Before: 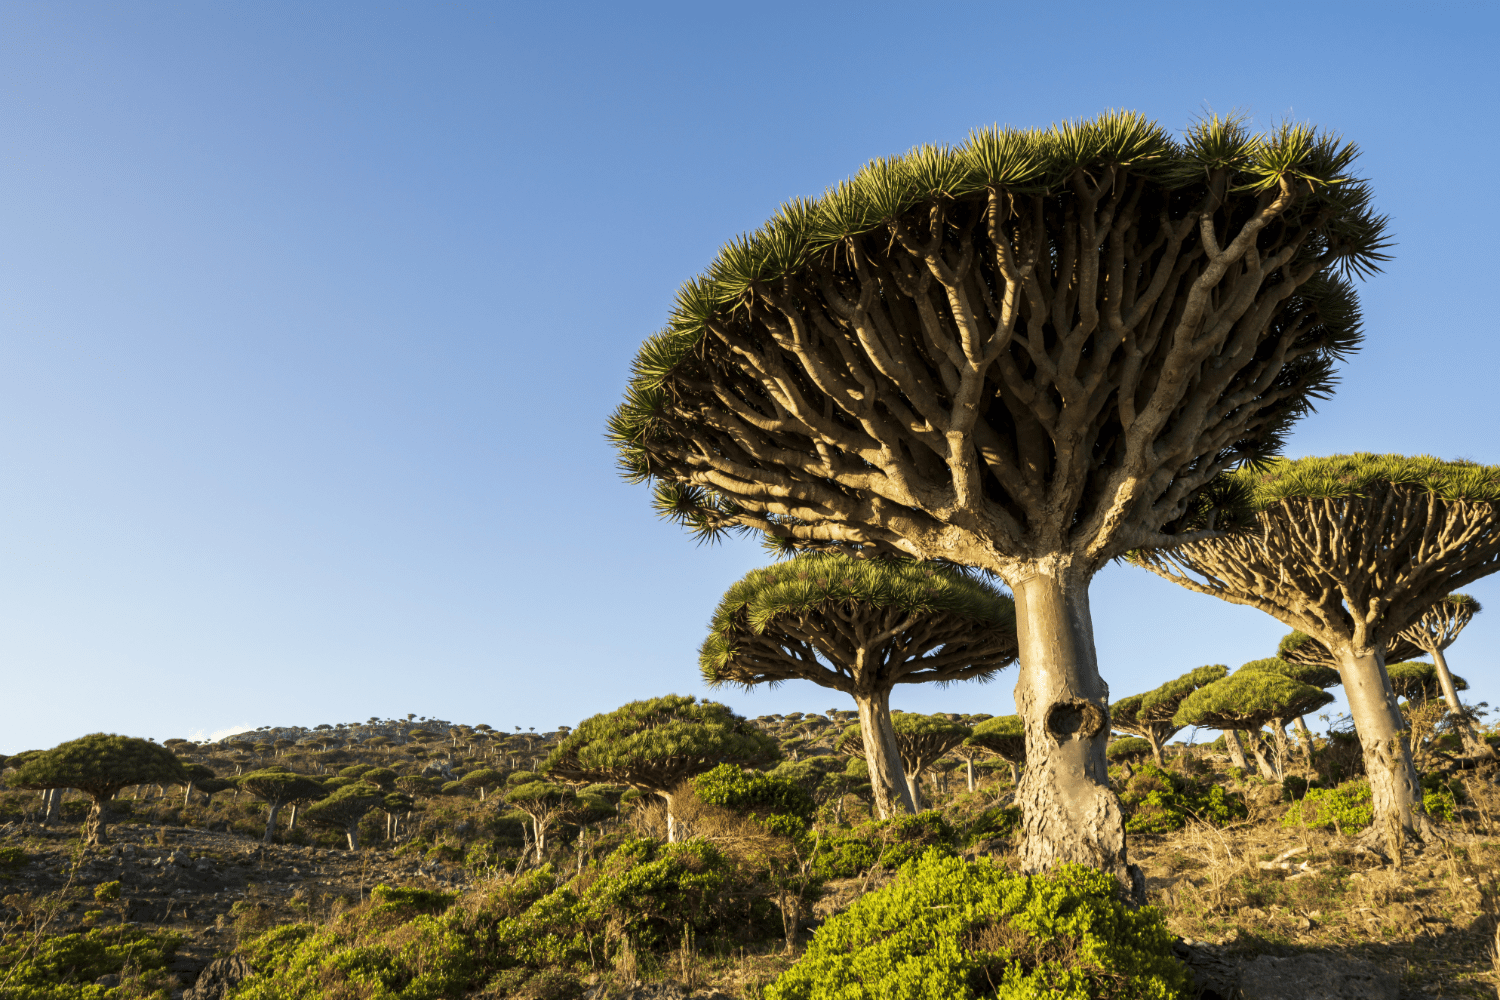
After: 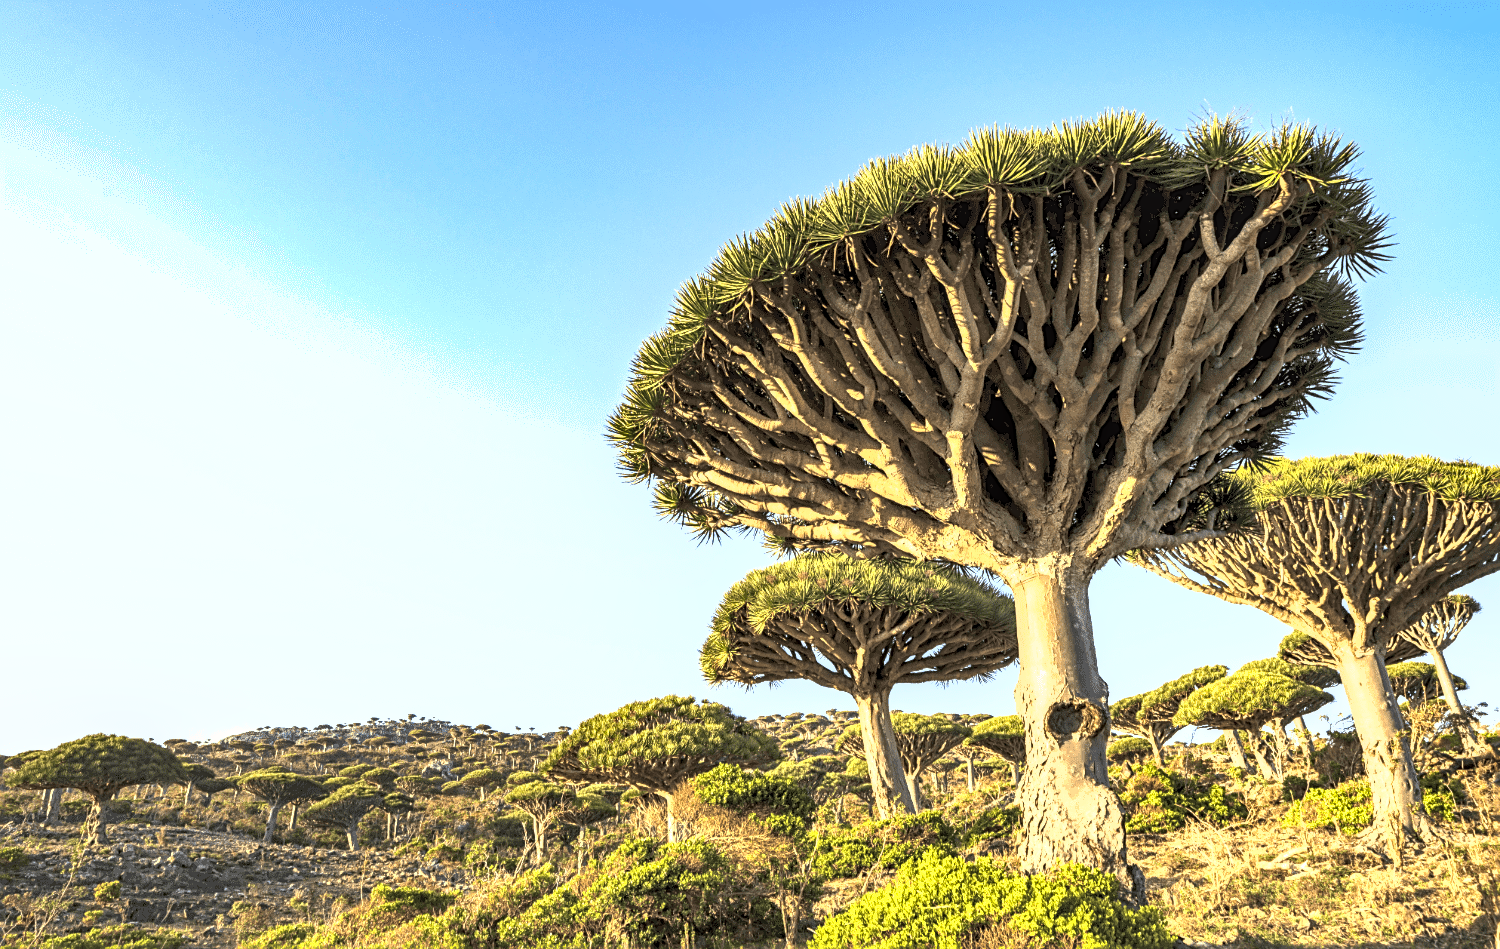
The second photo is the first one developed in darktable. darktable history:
sharpen: on, module defaults
tone equalizer: on, module defaults
contrast brightness saturation: brightness 0.15
shadows and highlights: low approximation 0.01, soften with gaussian
white balance: red 1.009, blue 1.027
exposure: exposure 1.16 EV, compensate exposure bias true, compensate highlight preservation false
crop and rotate: top 0%, bottom 5.097%
local contrast: on, module defaults
